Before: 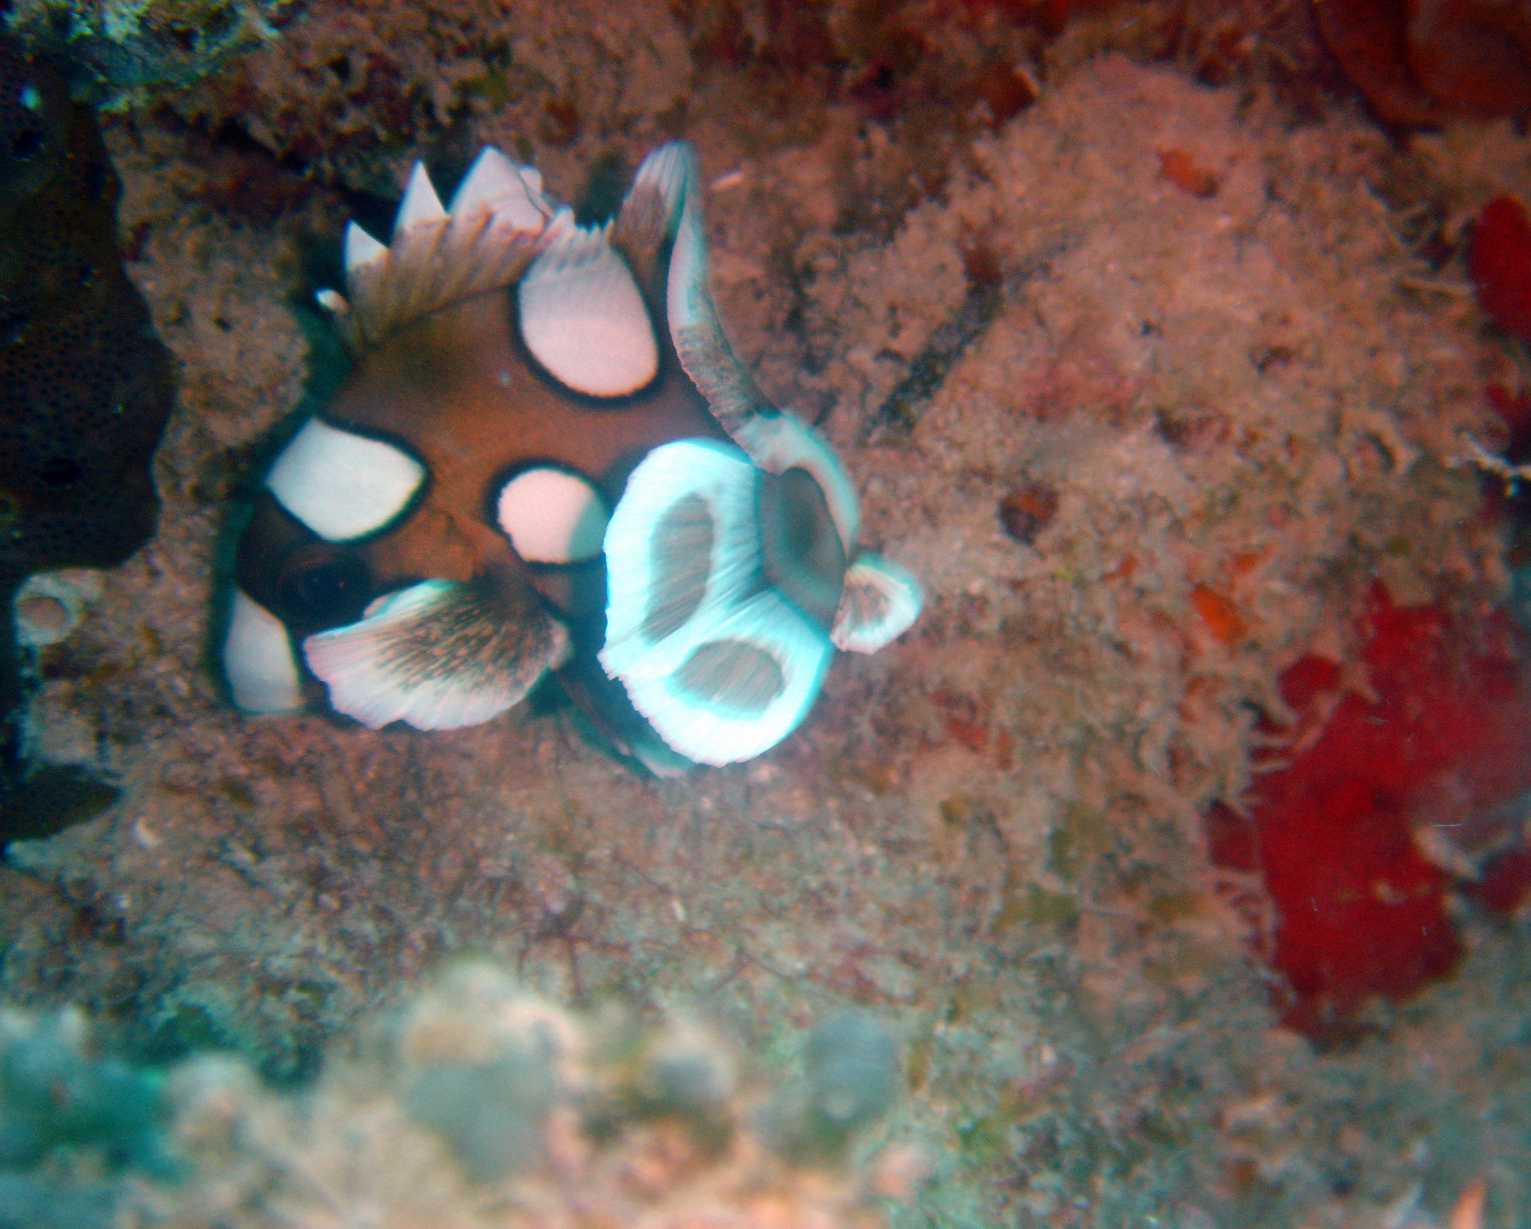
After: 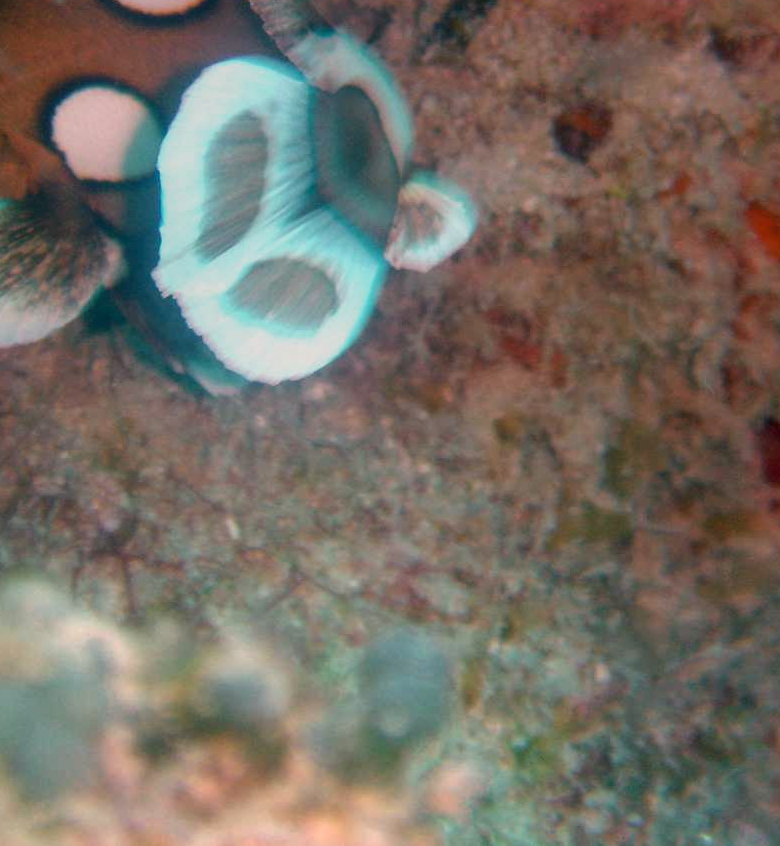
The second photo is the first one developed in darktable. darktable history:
local contrast: on, module defaults
crop and rotate: left 29.237%, top 31.152%, right 19.807%
graduated density: rotation 5.63°, offset 76.9
white balance: red 1.009, blue 0.985
